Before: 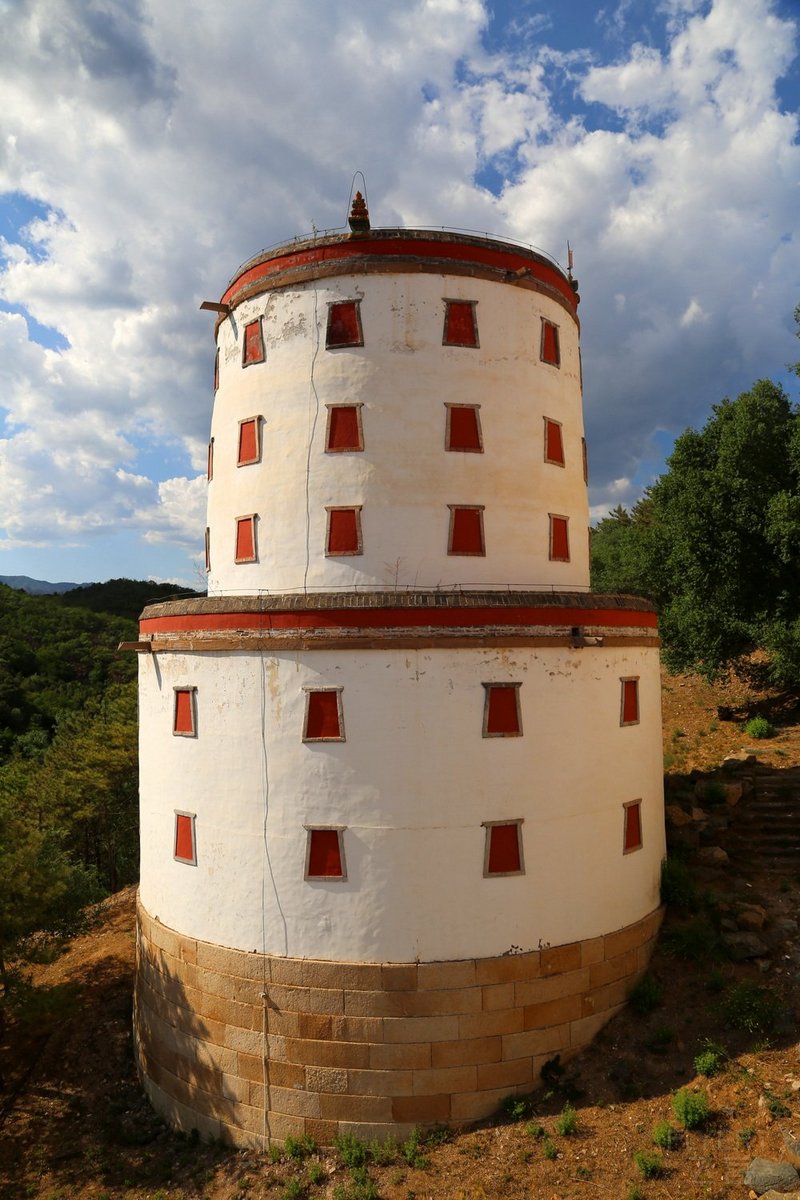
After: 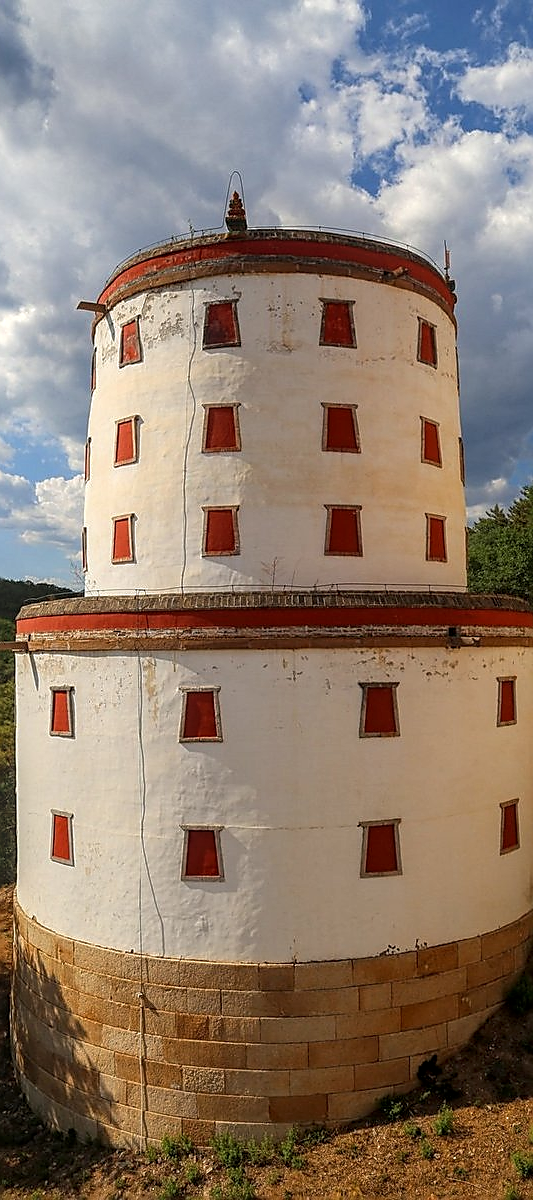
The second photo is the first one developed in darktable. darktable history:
local contrast: highlights 0%, shadows 0%, detail 133%
crop: left 15.419%, right 17.914%
sharpen: radius 1.4, amount 1.25, threshold 0.7
